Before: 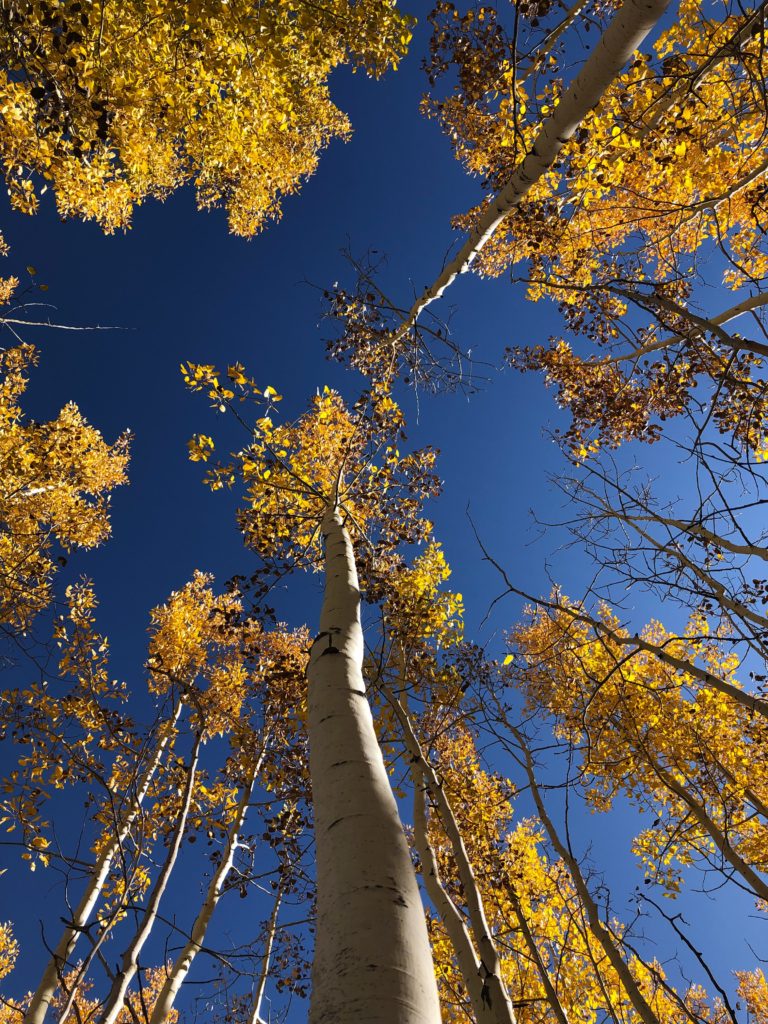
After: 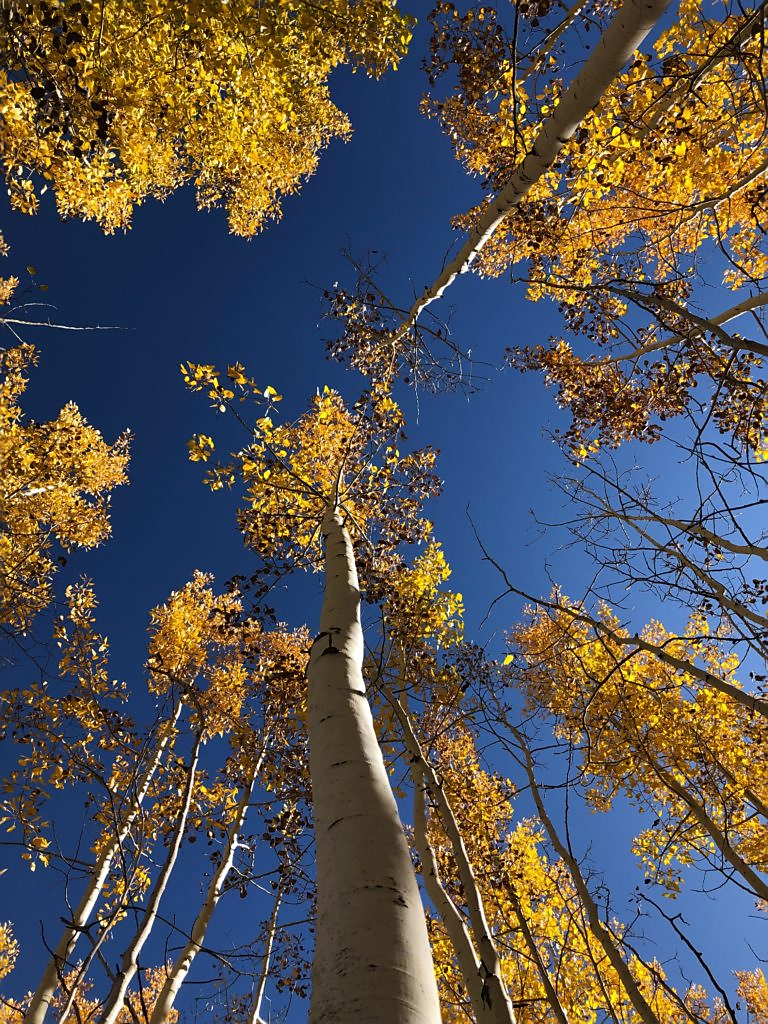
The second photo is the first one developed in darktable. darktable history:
sharpen: radius 1.445, amount 0.393, threshold 1.516
